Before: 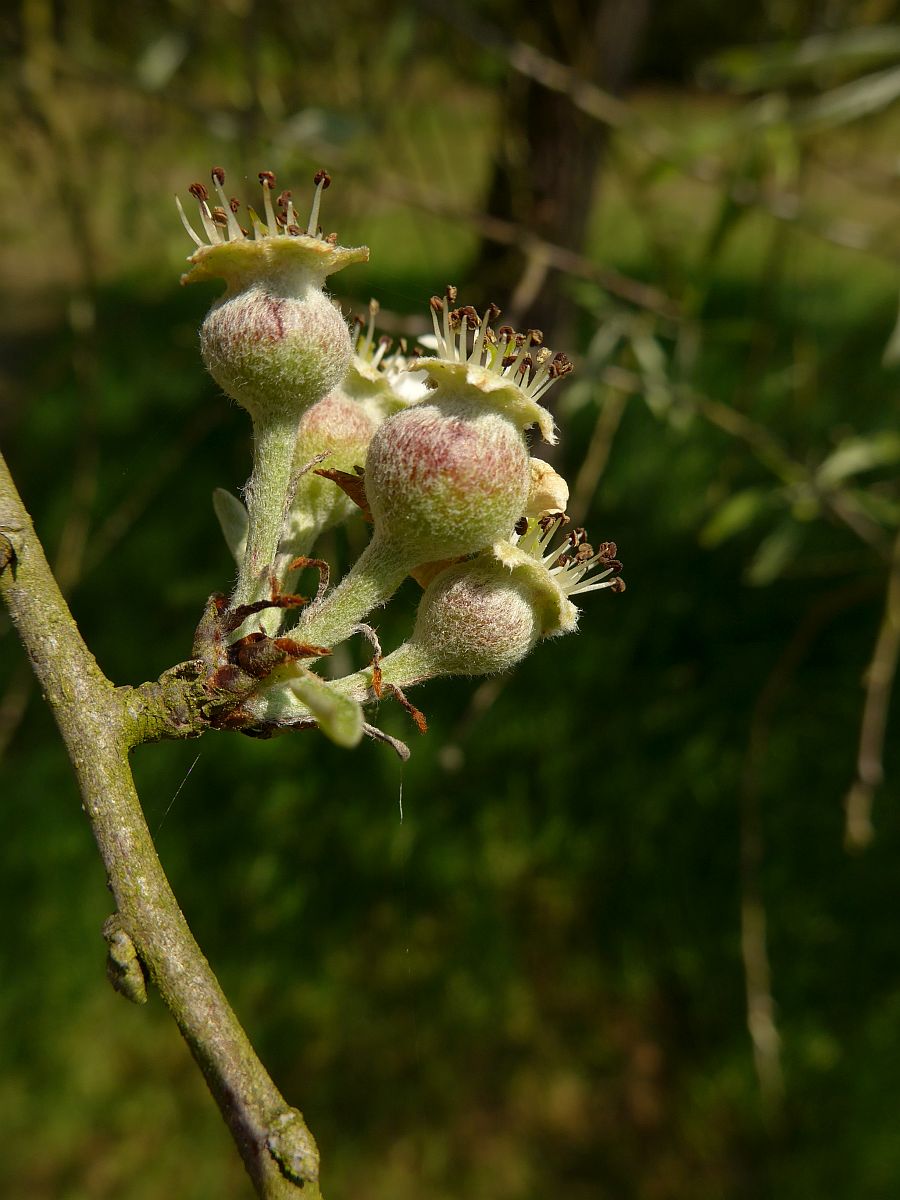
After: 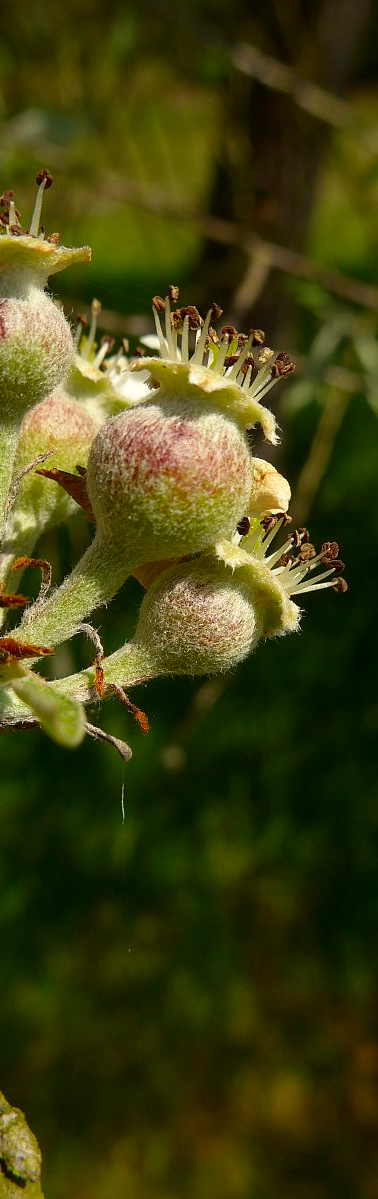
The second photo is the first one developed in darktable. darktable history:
crop: left 30.986%, right 26.983%
contrast brightness saturation: contrast 0.085, saturation 0.2
